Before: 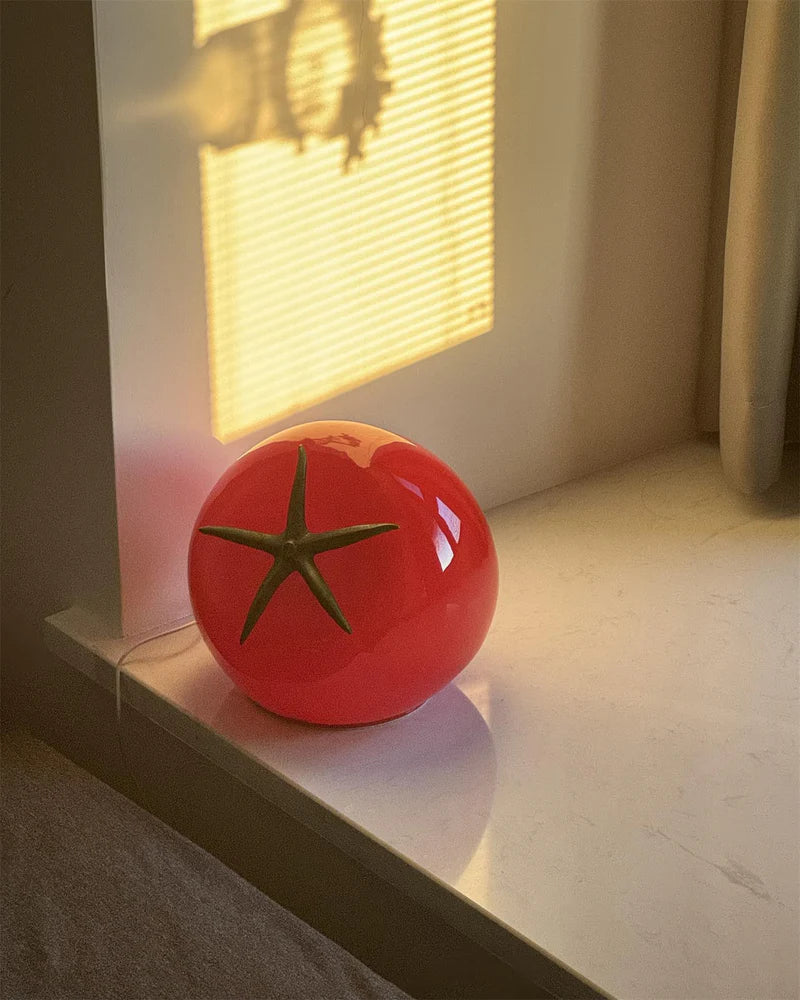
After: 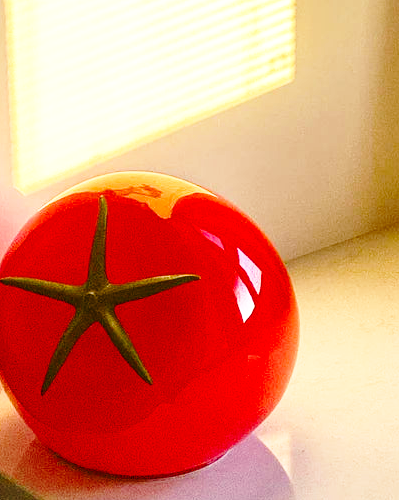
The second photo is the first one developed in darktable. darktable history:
color balance rgb: shadows lift › chroma 4.21%, shadows lift › hue 252.22°, highlights gain › chroma 1.36%, highlights gain › hue 50.24°, perceptual saturation grading › mid-tones 6.33%, perceptual saturation grading › shadows 72.44%, perceptual brilliance grading › highlights 11.59%, contrast 5.05%
base curve: curves: ch0 [(0, 0) (0.028, 0.03) (0.121, 0.232) (0.46, 0.748) (0.859, 0.968) (1, 1)], preserve colors none
crop: left 25%, top 25%, right 25%, bottom 25%
